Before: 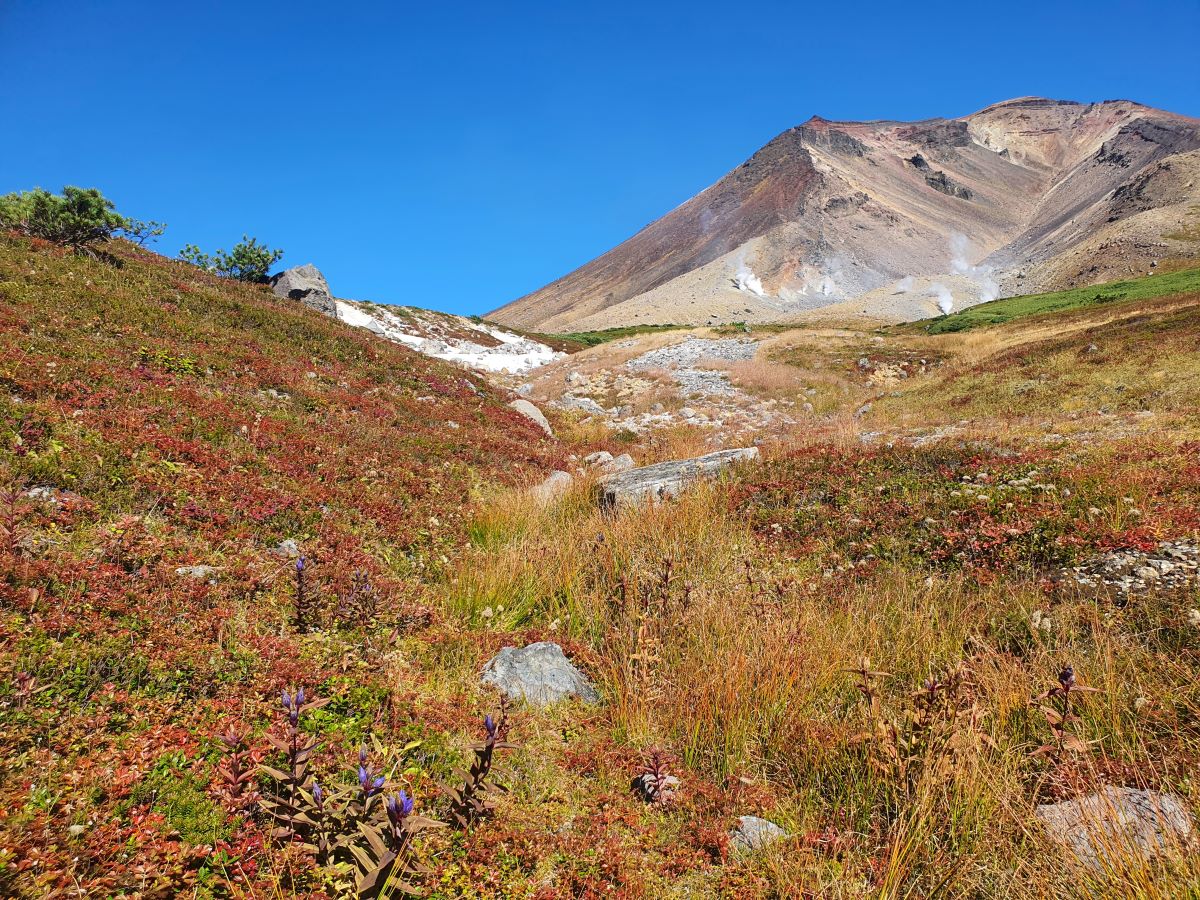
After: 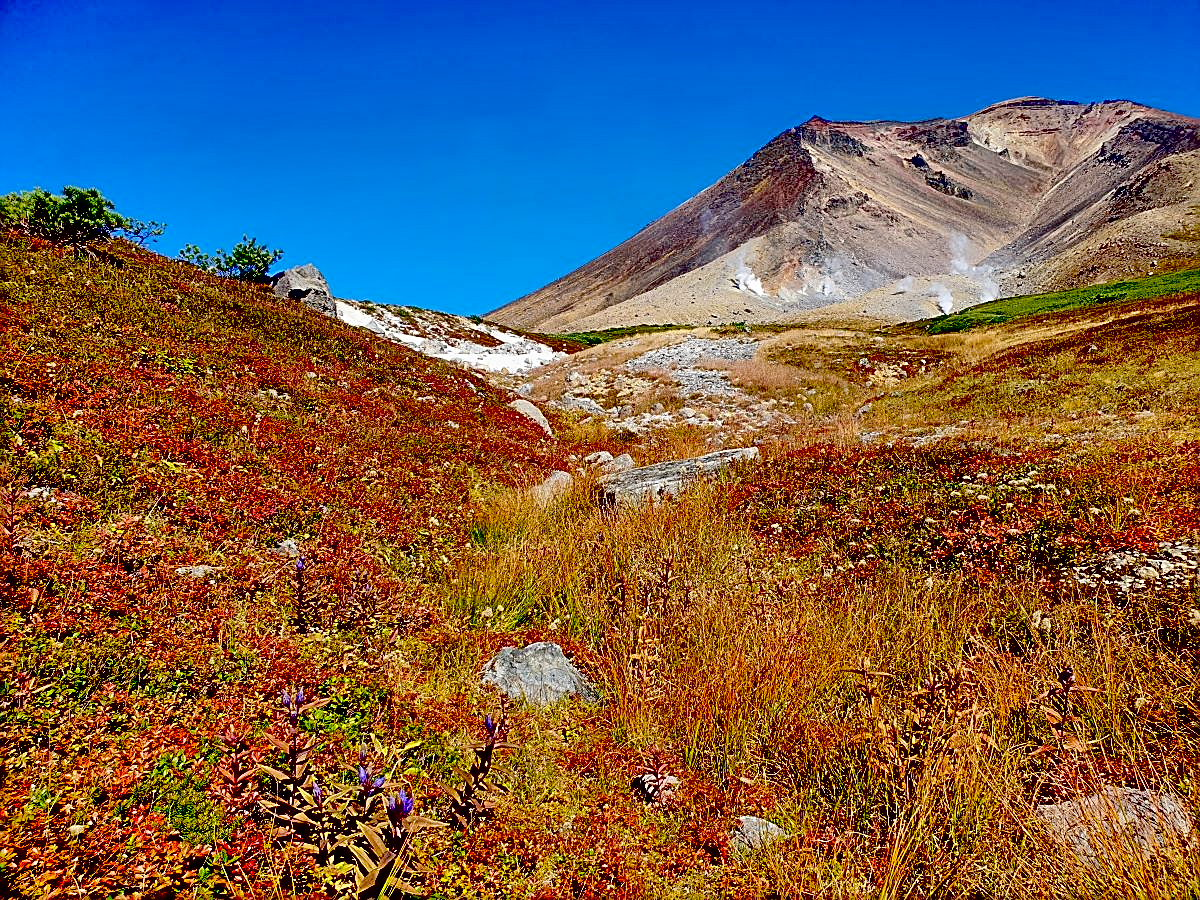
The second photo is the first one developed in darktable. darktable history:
exposure: black level correction 0.1, exposure -0.092 EV, compensate highlight preservation false
shadows and highlights: low approximation 0.01, soften with gaussian
local contrast: mode bilateral grid, contrast 20, coarseness 50, detail 120%, midtone range 0.2
sharpen: on, module defaults
